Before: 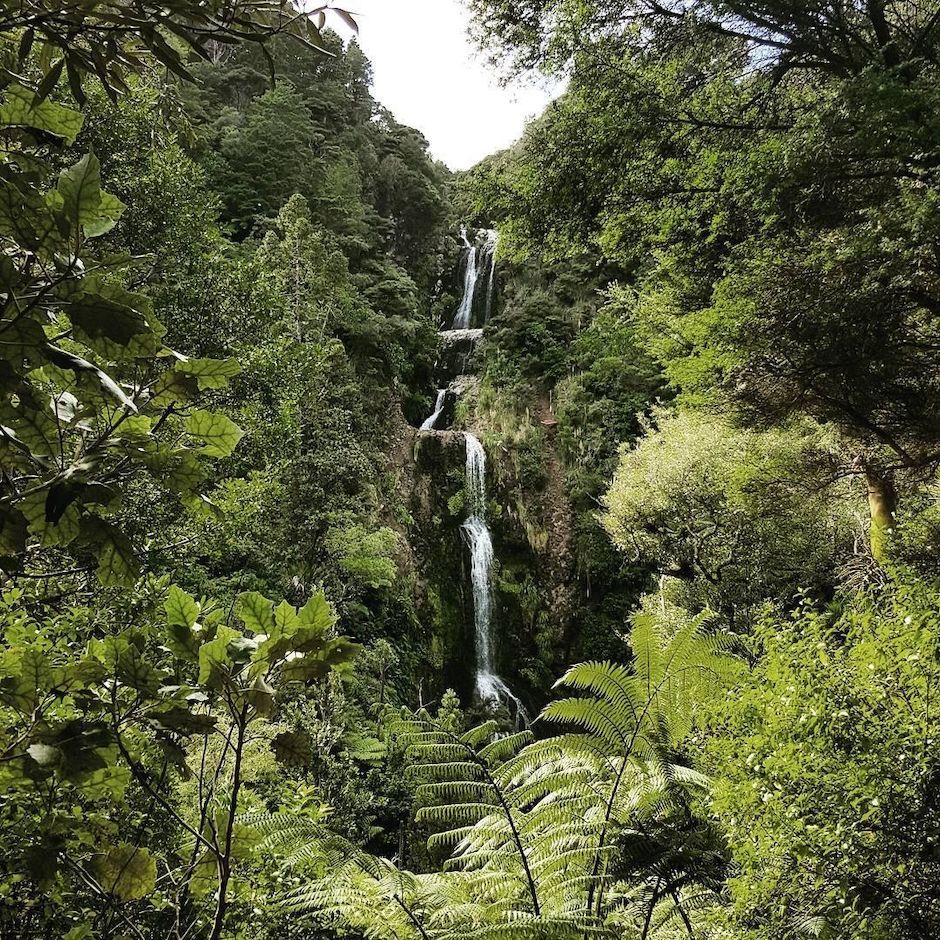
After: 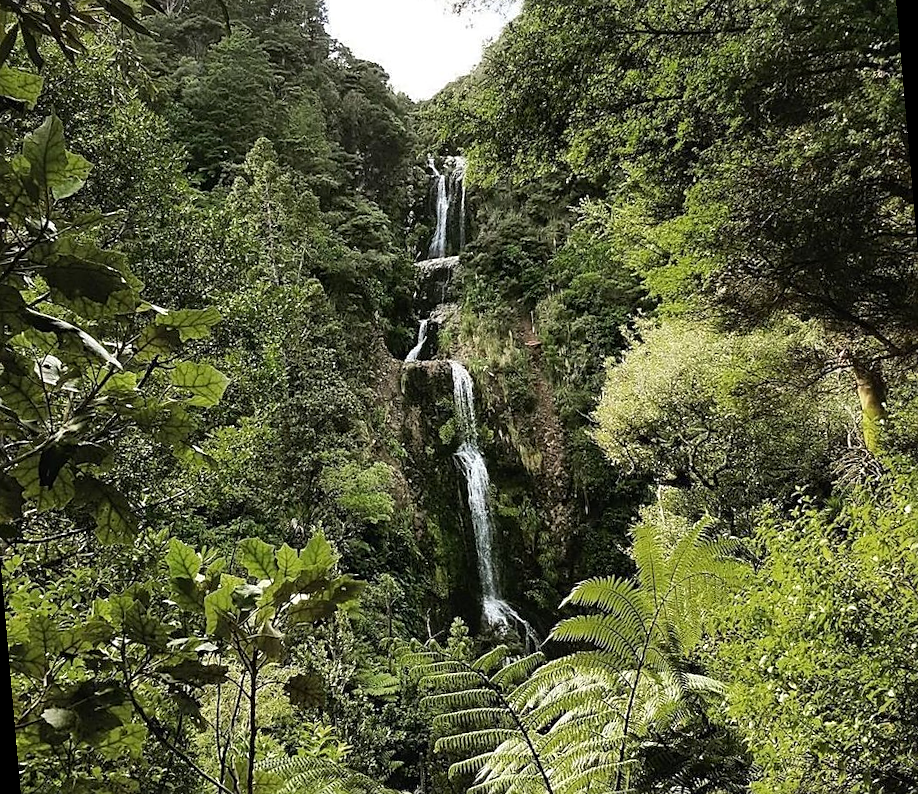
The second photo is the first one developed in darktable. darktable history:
rotate and perspective: rotation -5°, crop left 0.05, crop right 0.952, crop top 0.11, crop bottom 0.89
sharpen: radius 1.864, amount 0.398, threshold 1.271
